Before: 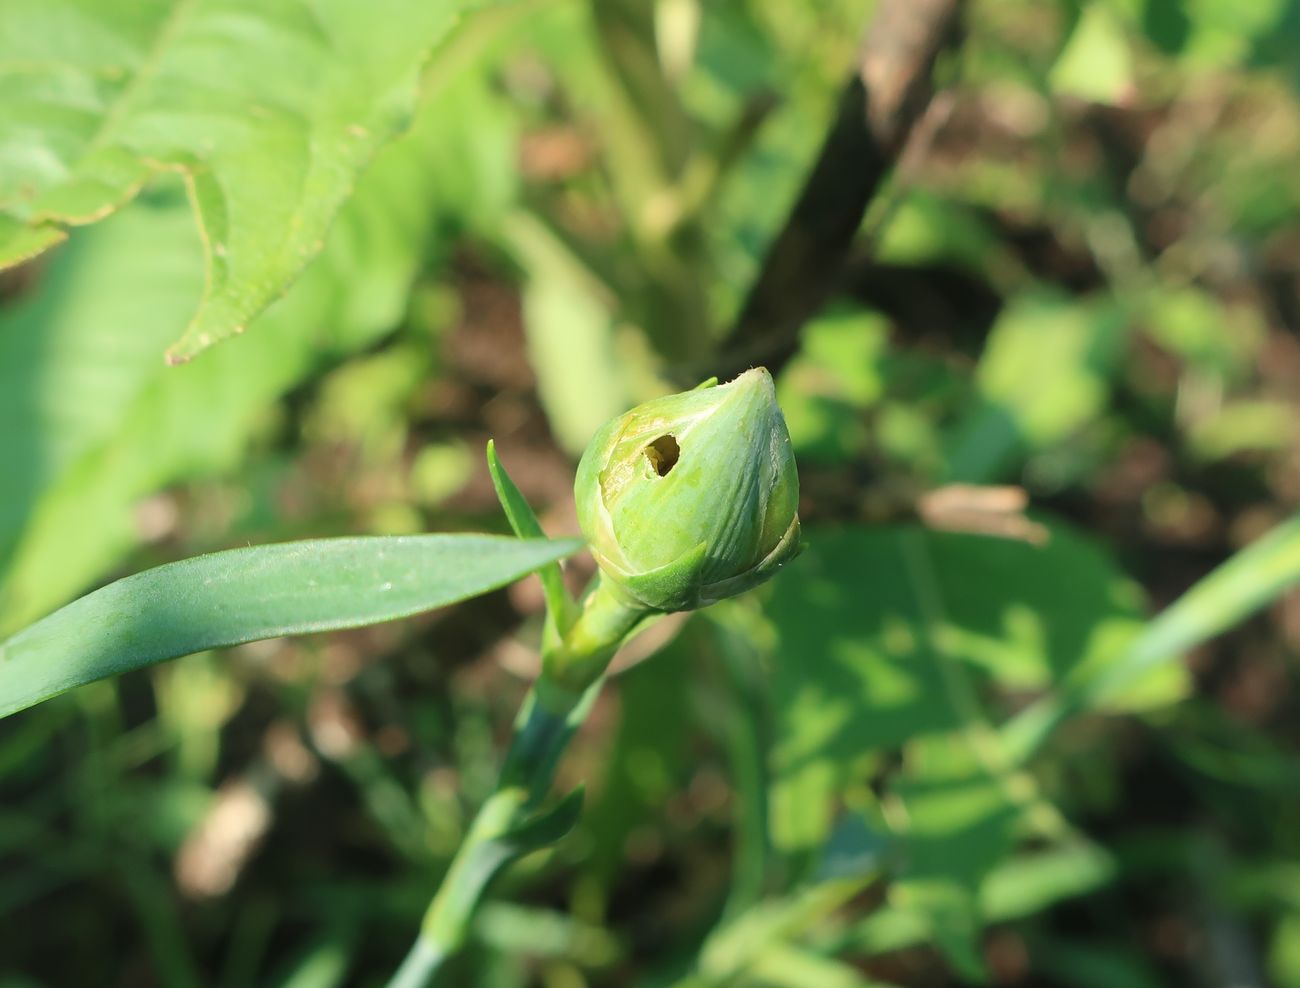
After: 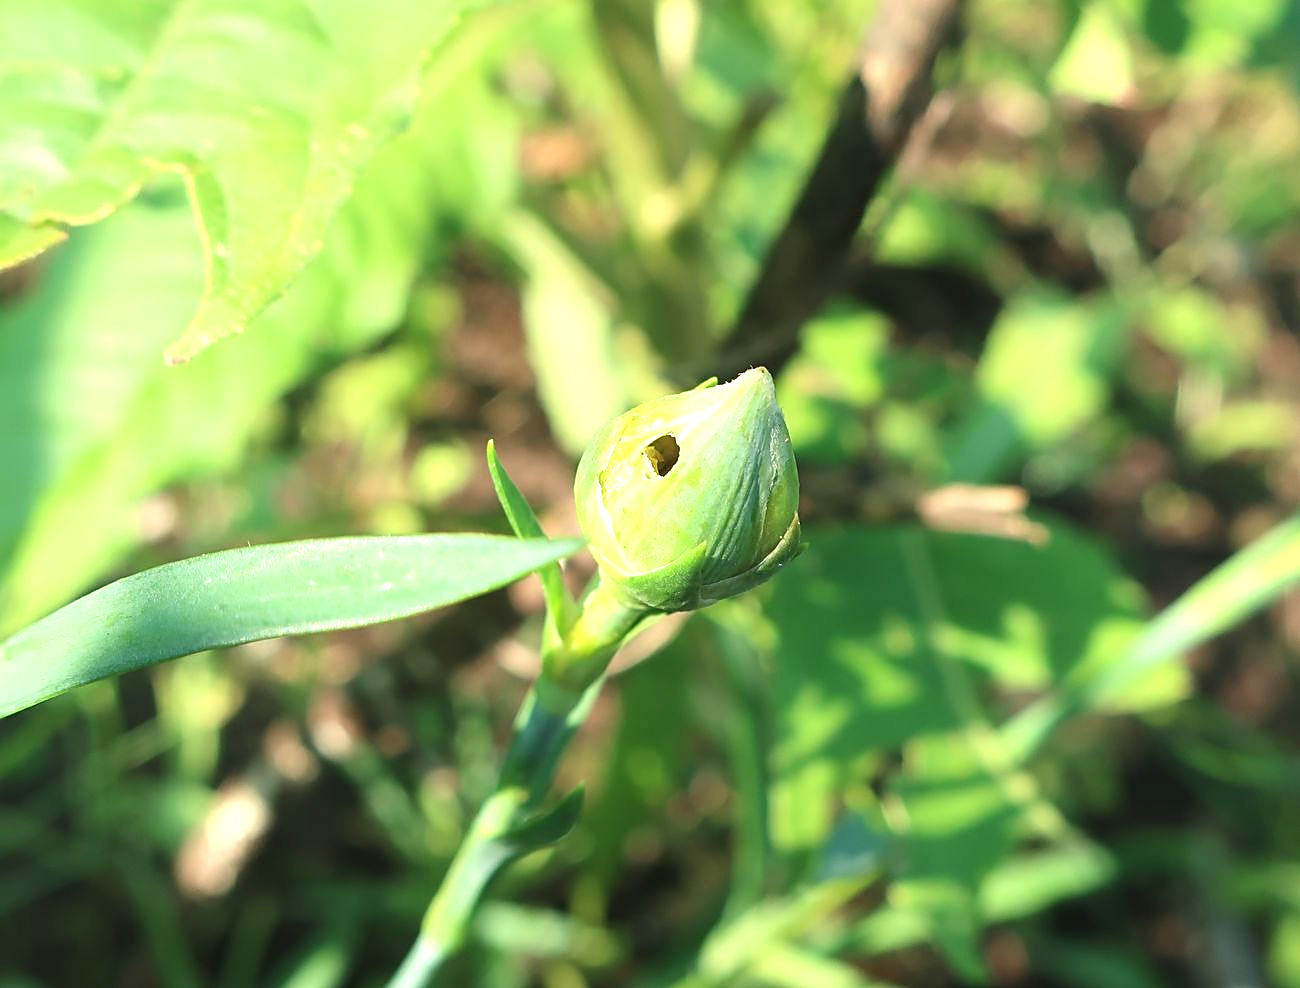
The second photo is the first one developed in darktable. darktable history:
sharpen: amount 0.497
exposure: exposure 0.745 EV, compensate highlight preservation false
